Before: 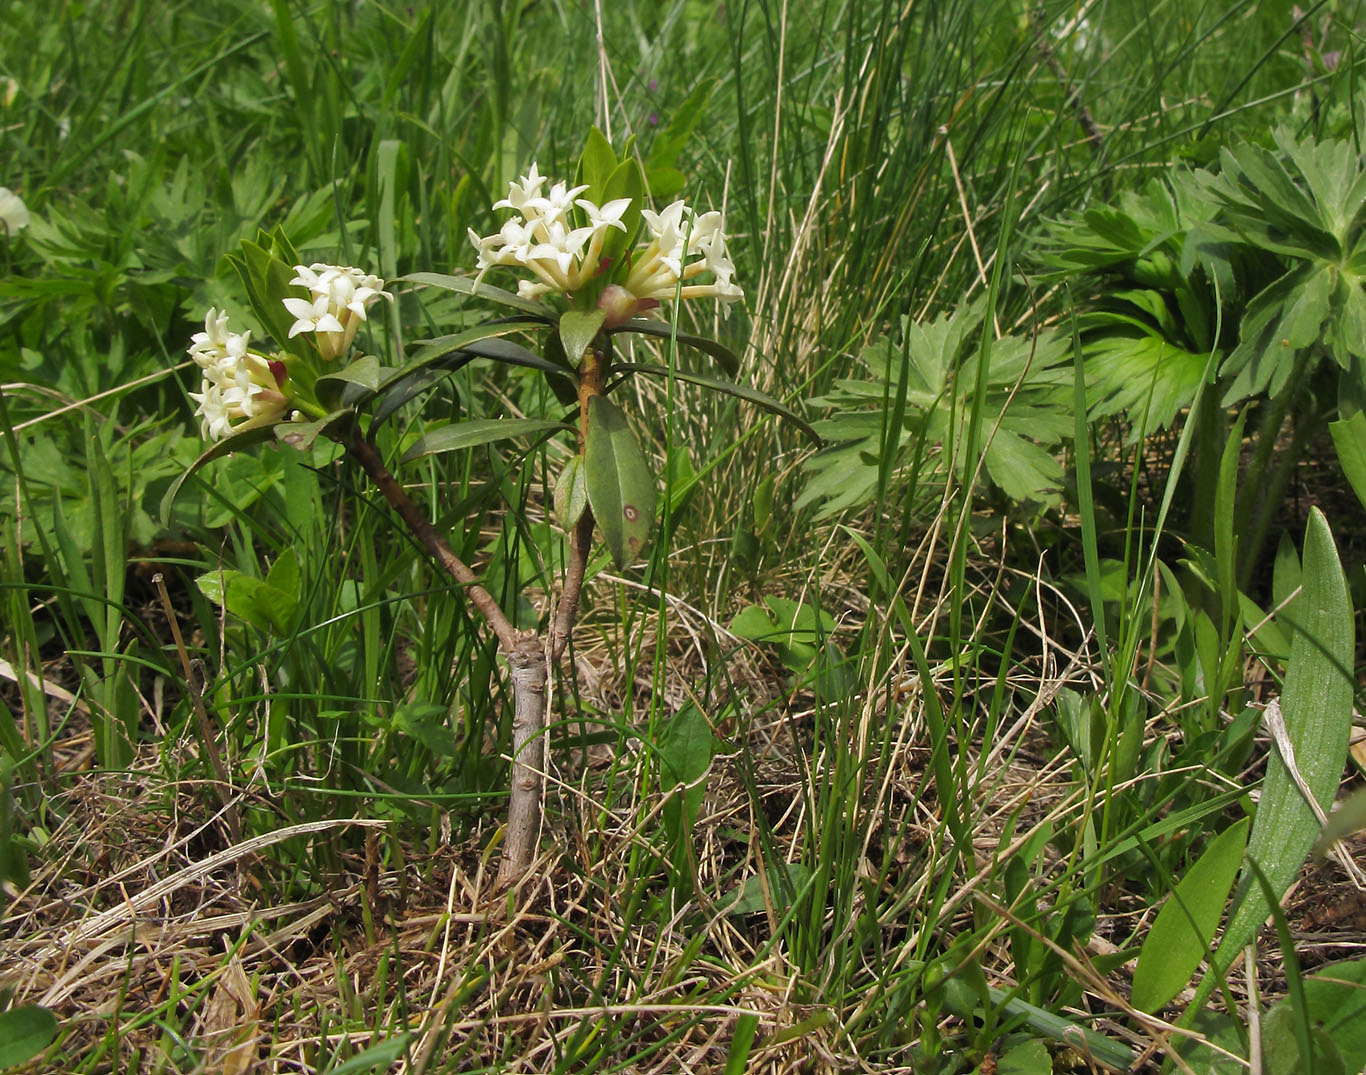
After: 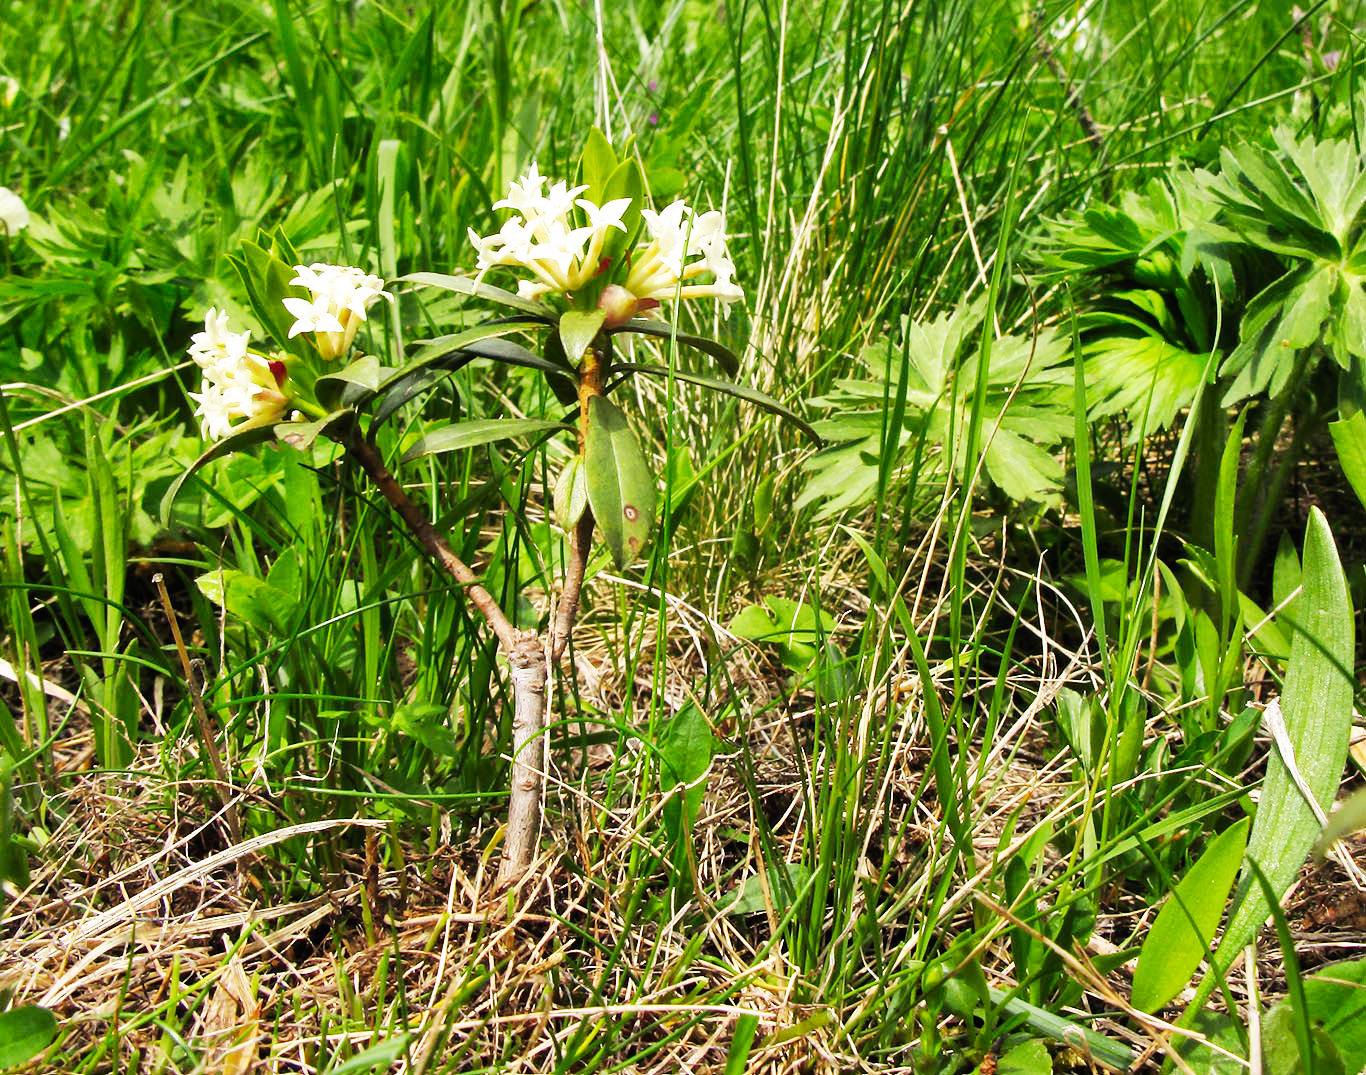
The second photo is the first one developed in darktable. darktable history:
base curve: curves: ch0 [(0, 0) (0.007, 0.004) (0.027, 0.03) (0.046, 0.07) (0.207, 0.54) (0.442, 0.872) (0.673, 0.972) (1, 1)], preserve colors none
shadows and highlights: white point adjustment 0.039, highlights color adjustment 0.547%, soften with gaussian
